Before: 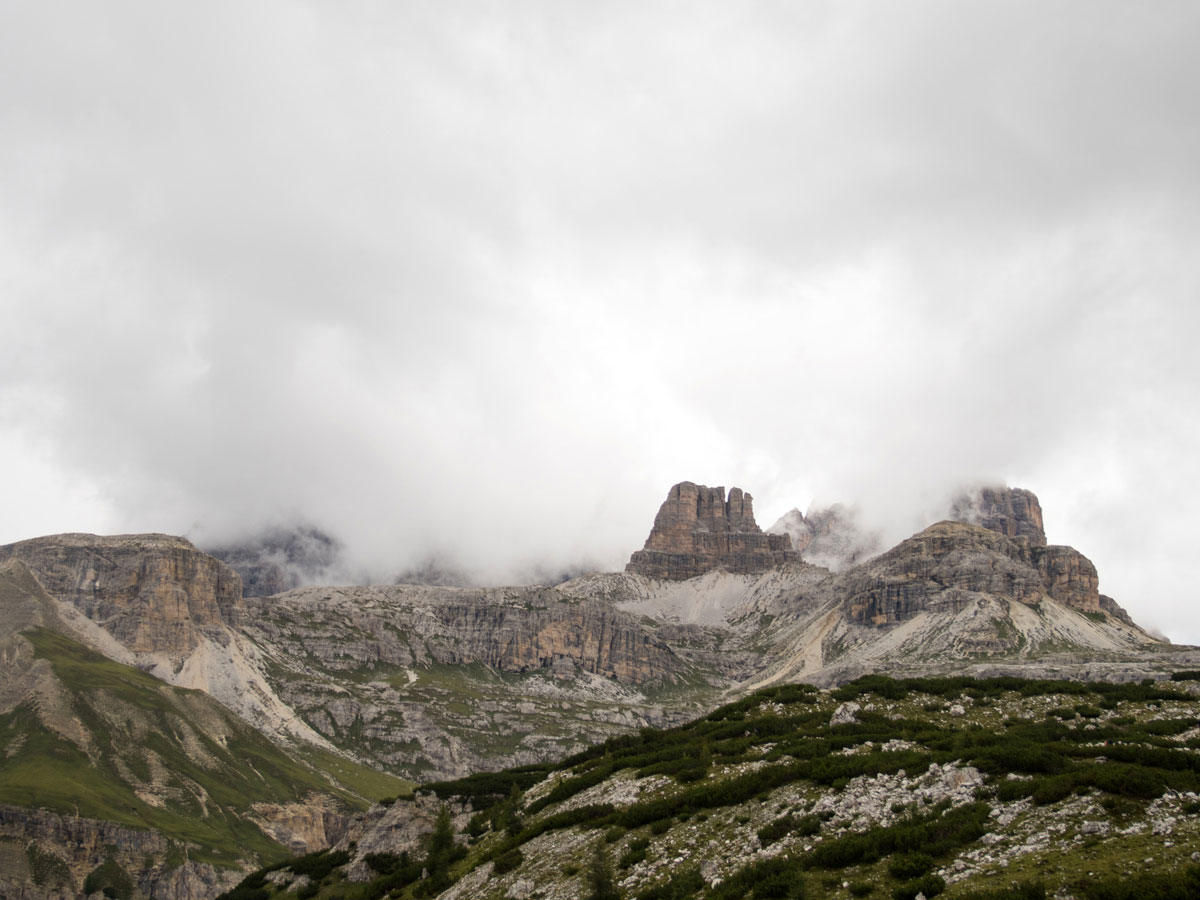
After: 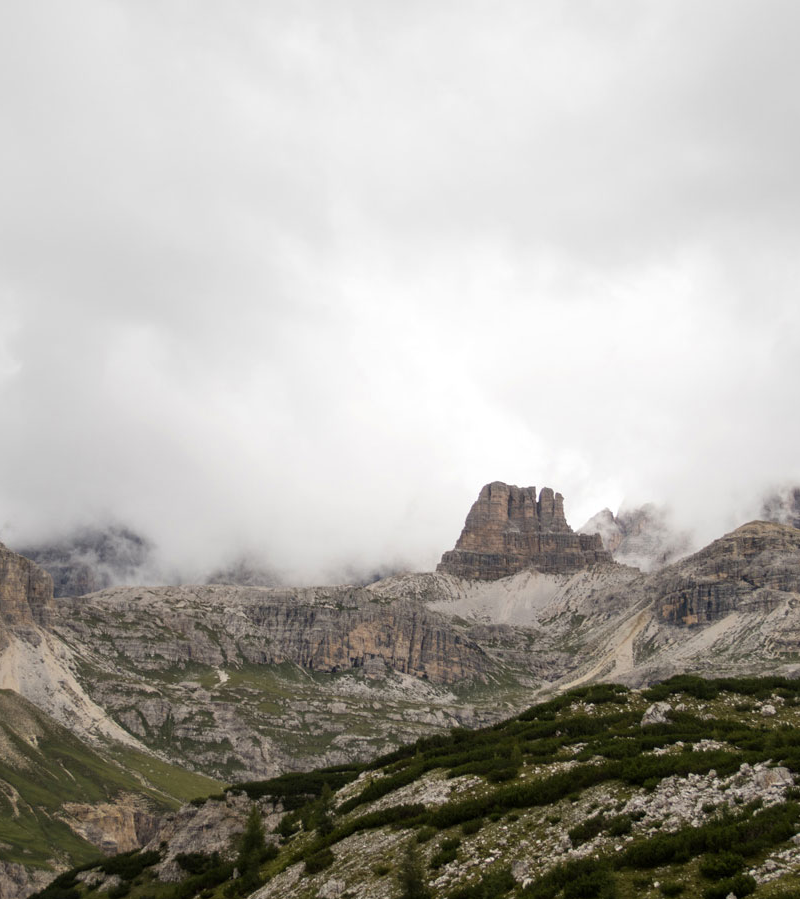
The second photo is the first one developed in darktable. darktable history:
crop and rotate: left 15.754%, right 17.579%
tone equalizer: on, module defaults
